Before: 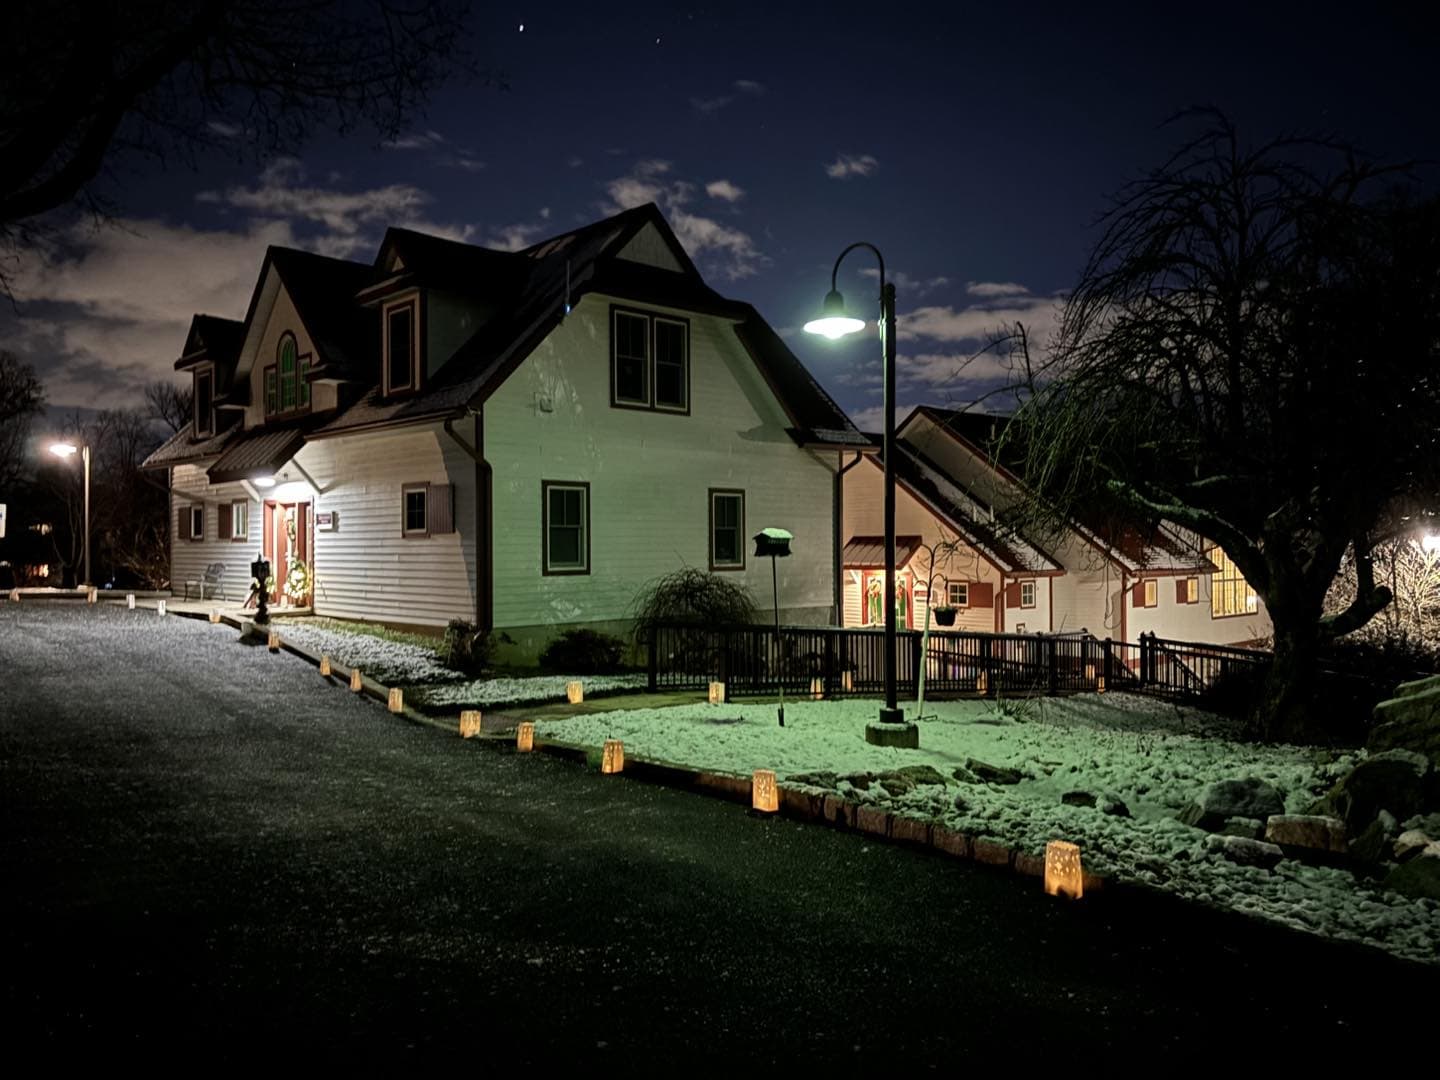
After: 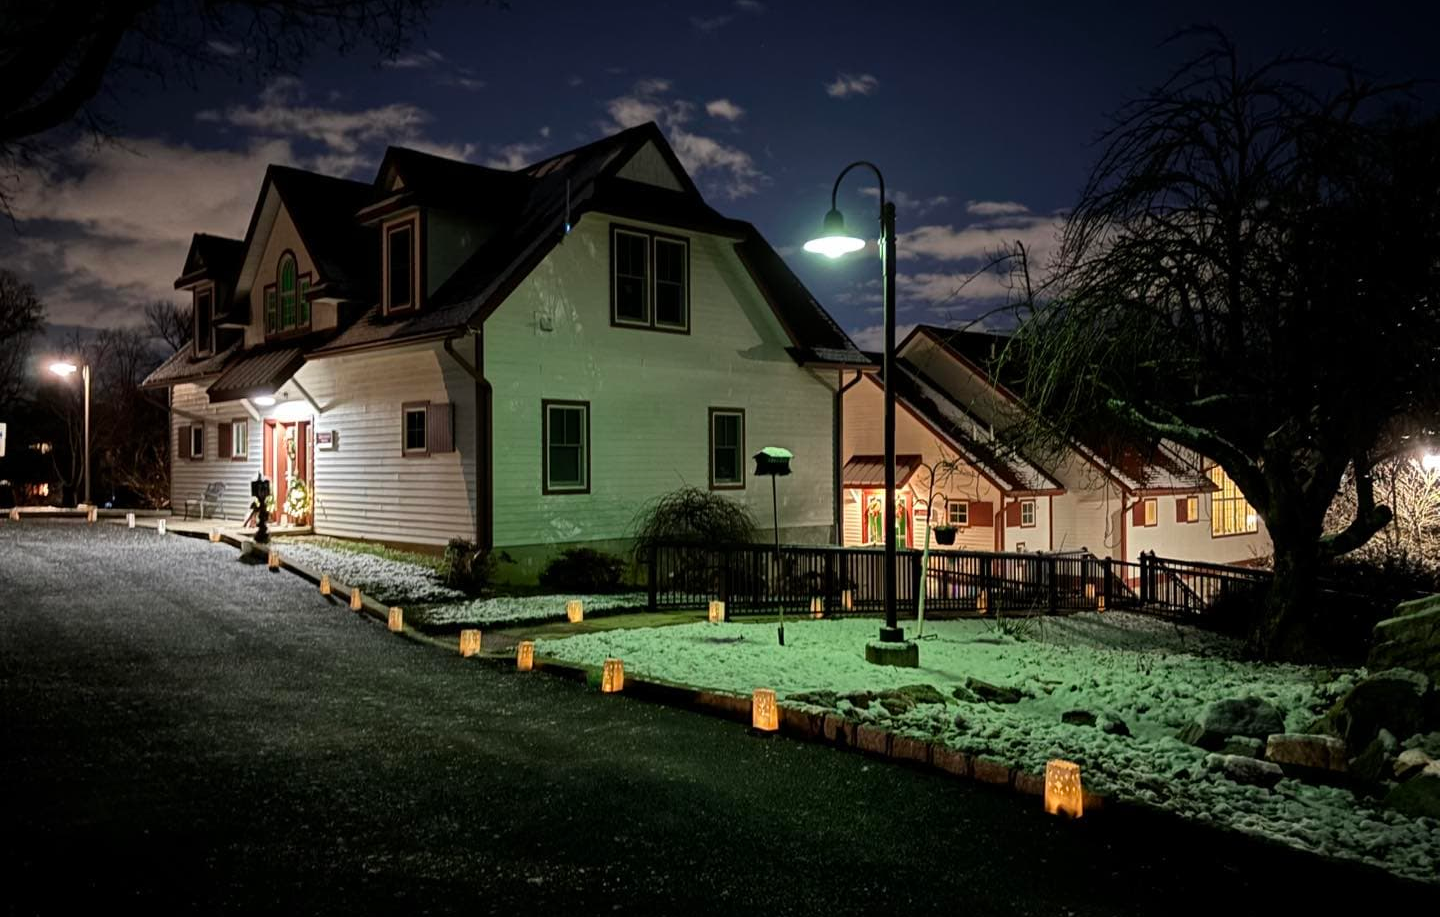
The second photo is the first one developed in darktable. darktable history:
crop: top 7.581%, bottom 7.51%
